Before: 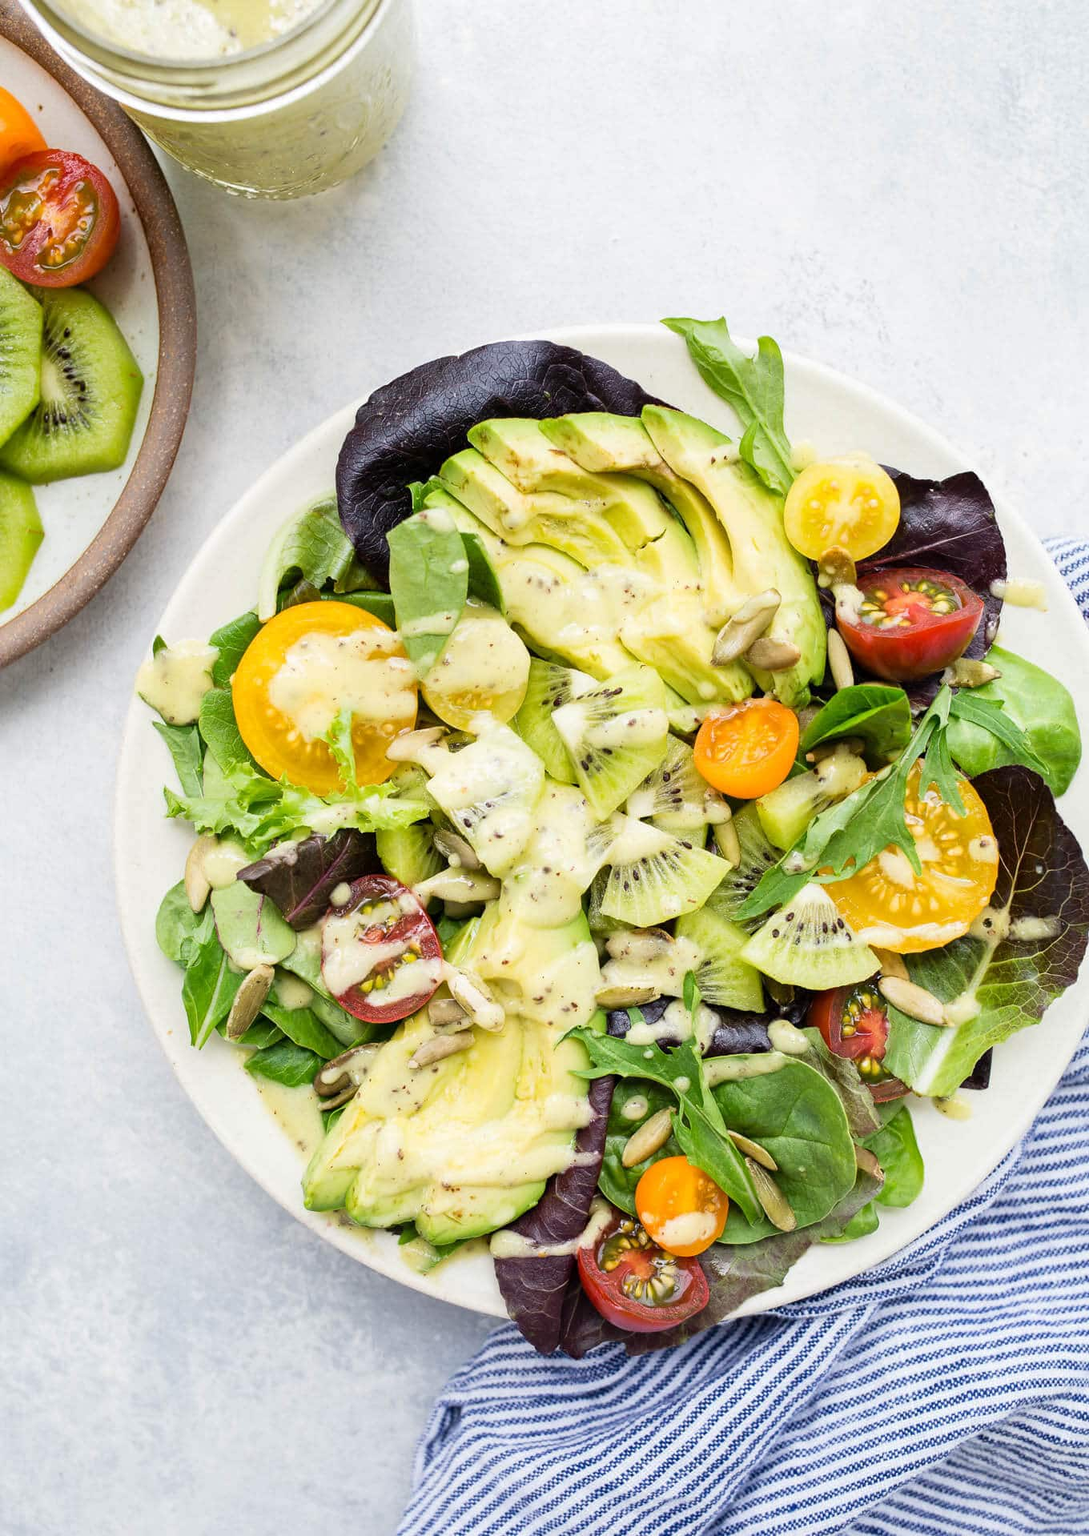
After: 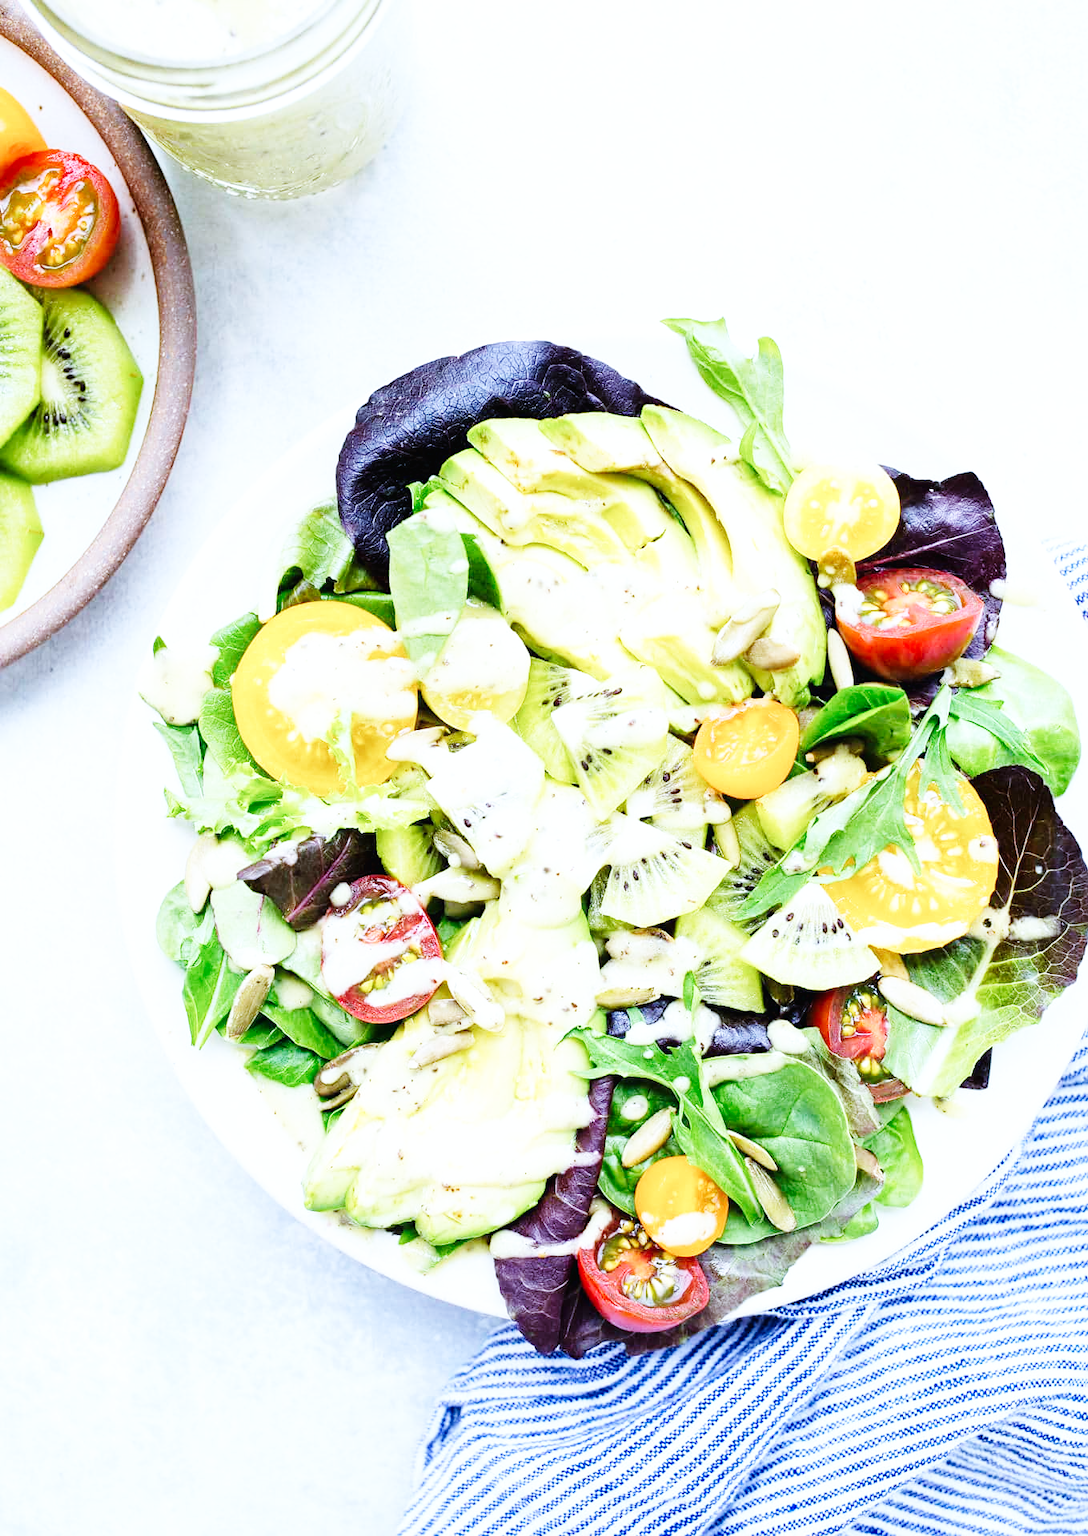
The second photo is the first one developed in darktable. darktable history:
rotate and perspective: crop left 0, crop top 0
color calibration: illuminant custom, x 0.39, y 0.392, temperature 3856.94 K
base curve: curves: ch0 [(0, 0.003) (0.001, 0.002) (0.006, 0.004) (0.02, 0.022) (0.048, 0.086) (0.094, 0.234) (0.162, 0.431) (0.258, 0.629) (0.385, 0.8) (0.548, 0.918) (0.751, 0.988) (1, 1)], preserve colors none
